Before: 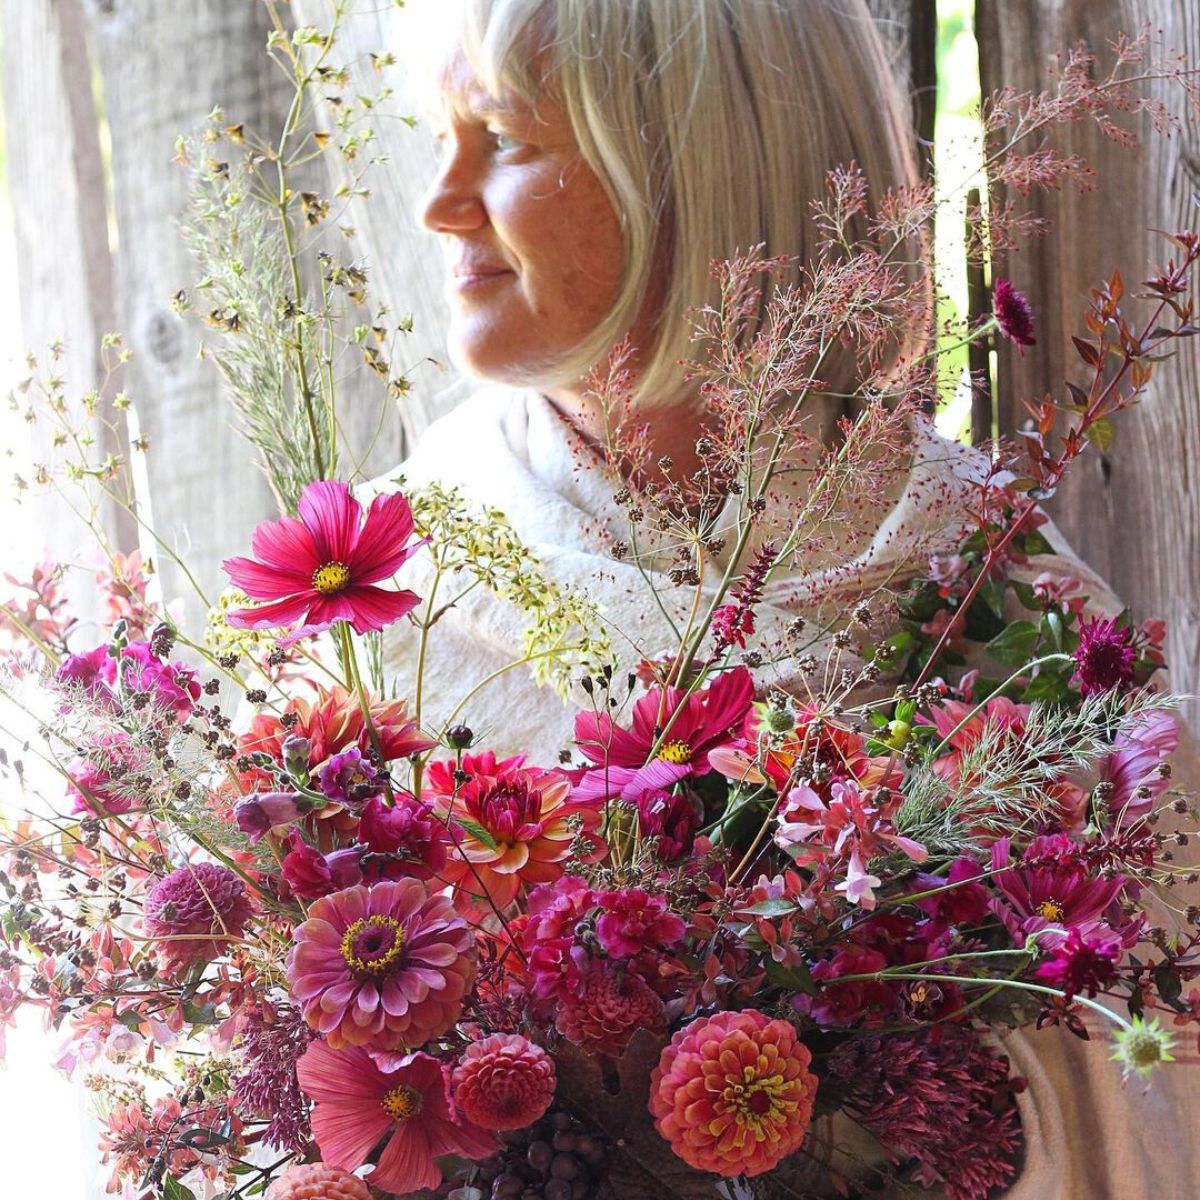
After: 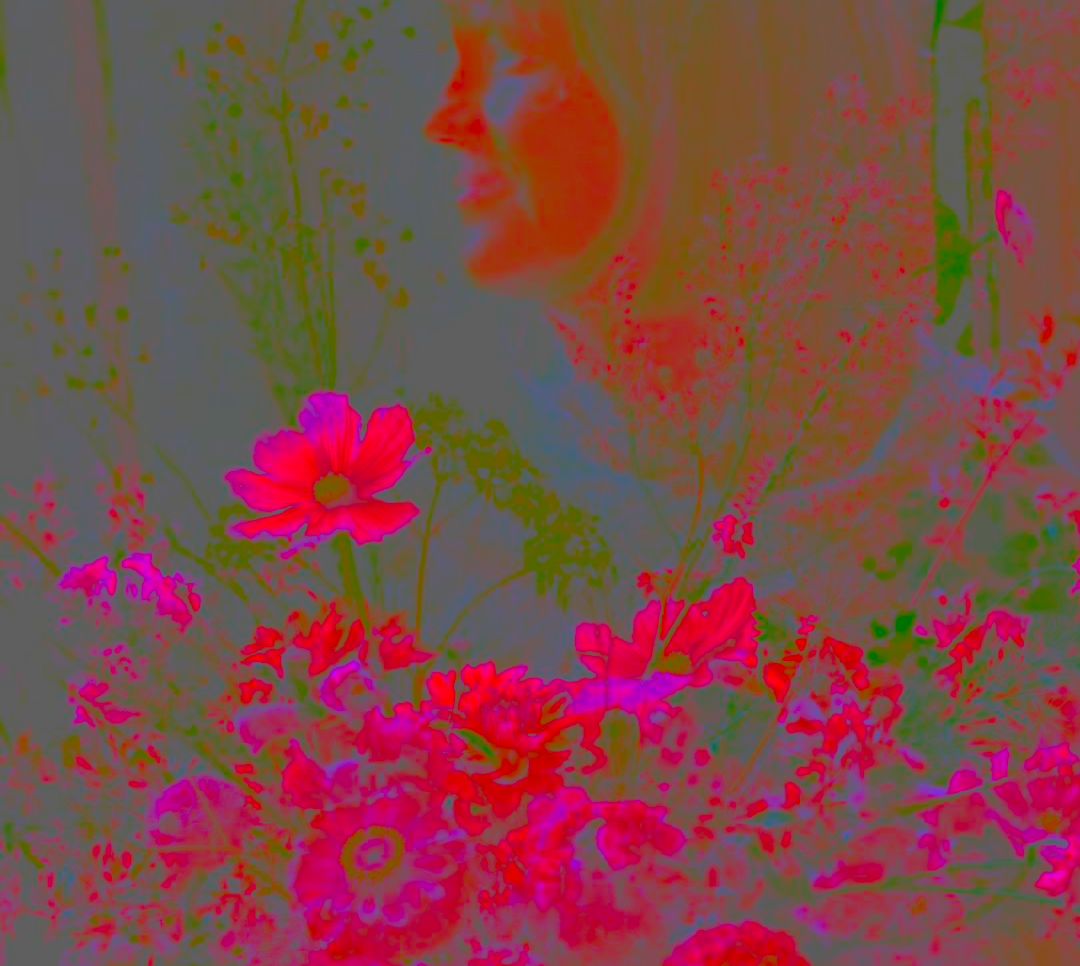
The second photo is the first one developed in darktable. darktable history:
crop: top 7.493%, right 9.708%, bottom 11.94%
contrast brightness saturation: contrast -0.985, brightness -0.172, saturation 0.755
